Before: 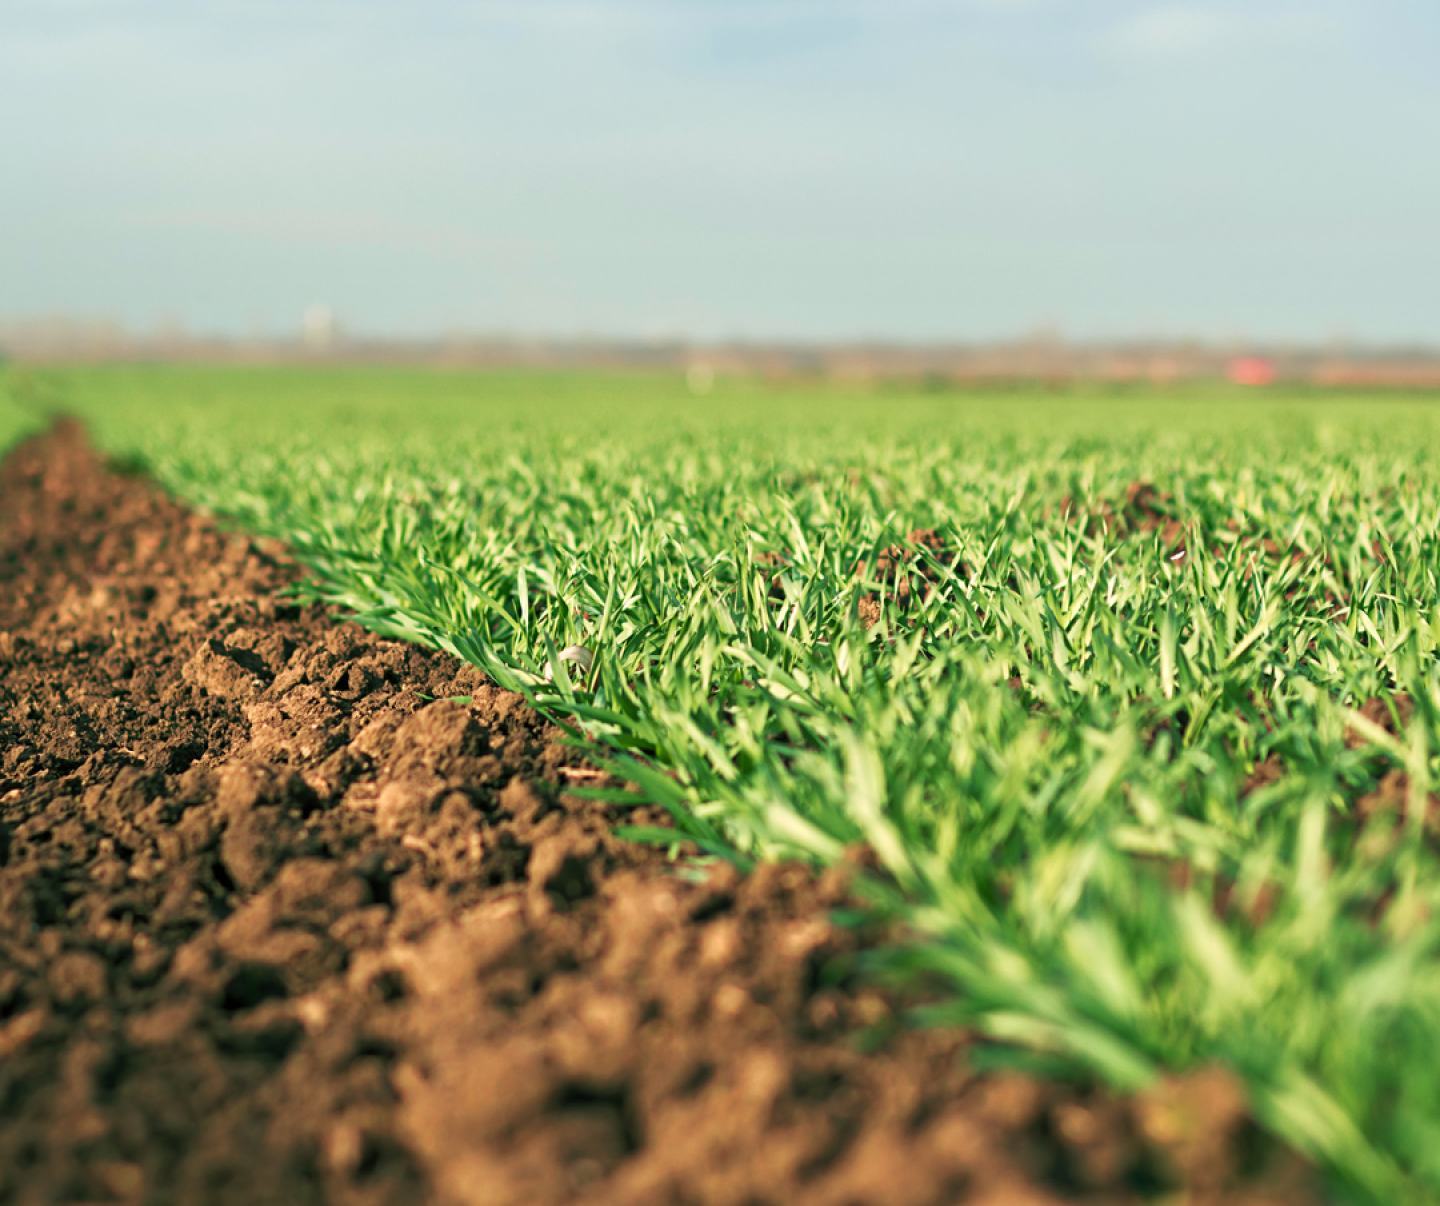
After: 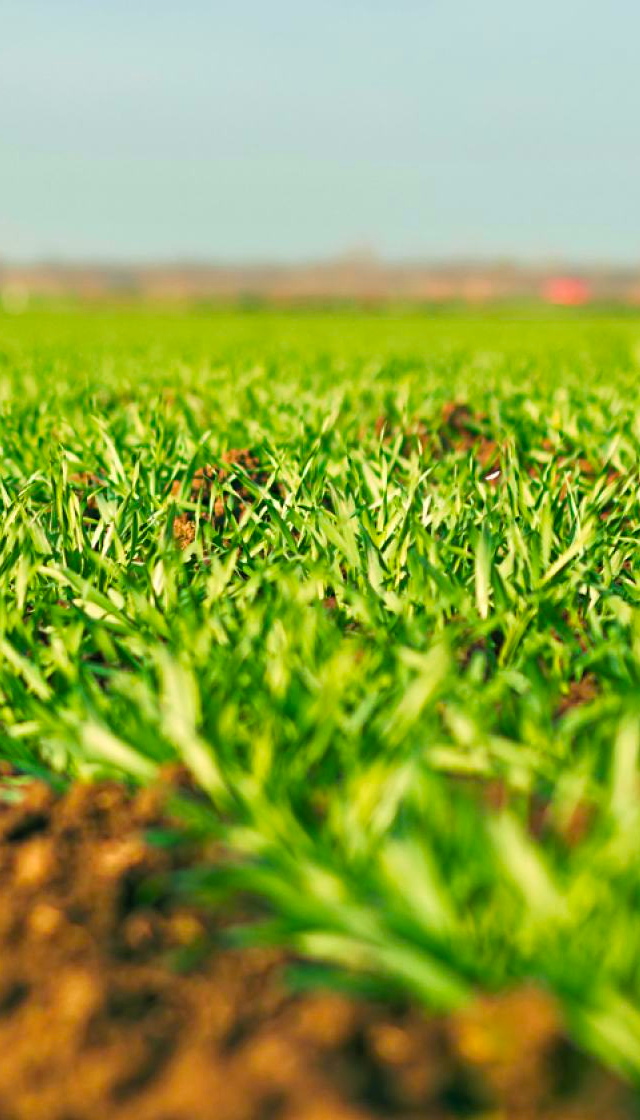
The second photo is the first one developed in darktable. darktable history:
color balance rgb: perceptual saturation grading › global saturation 30%, global vibrance 20%
crop: left 47.628%, top 6.643%, right 7.874%
